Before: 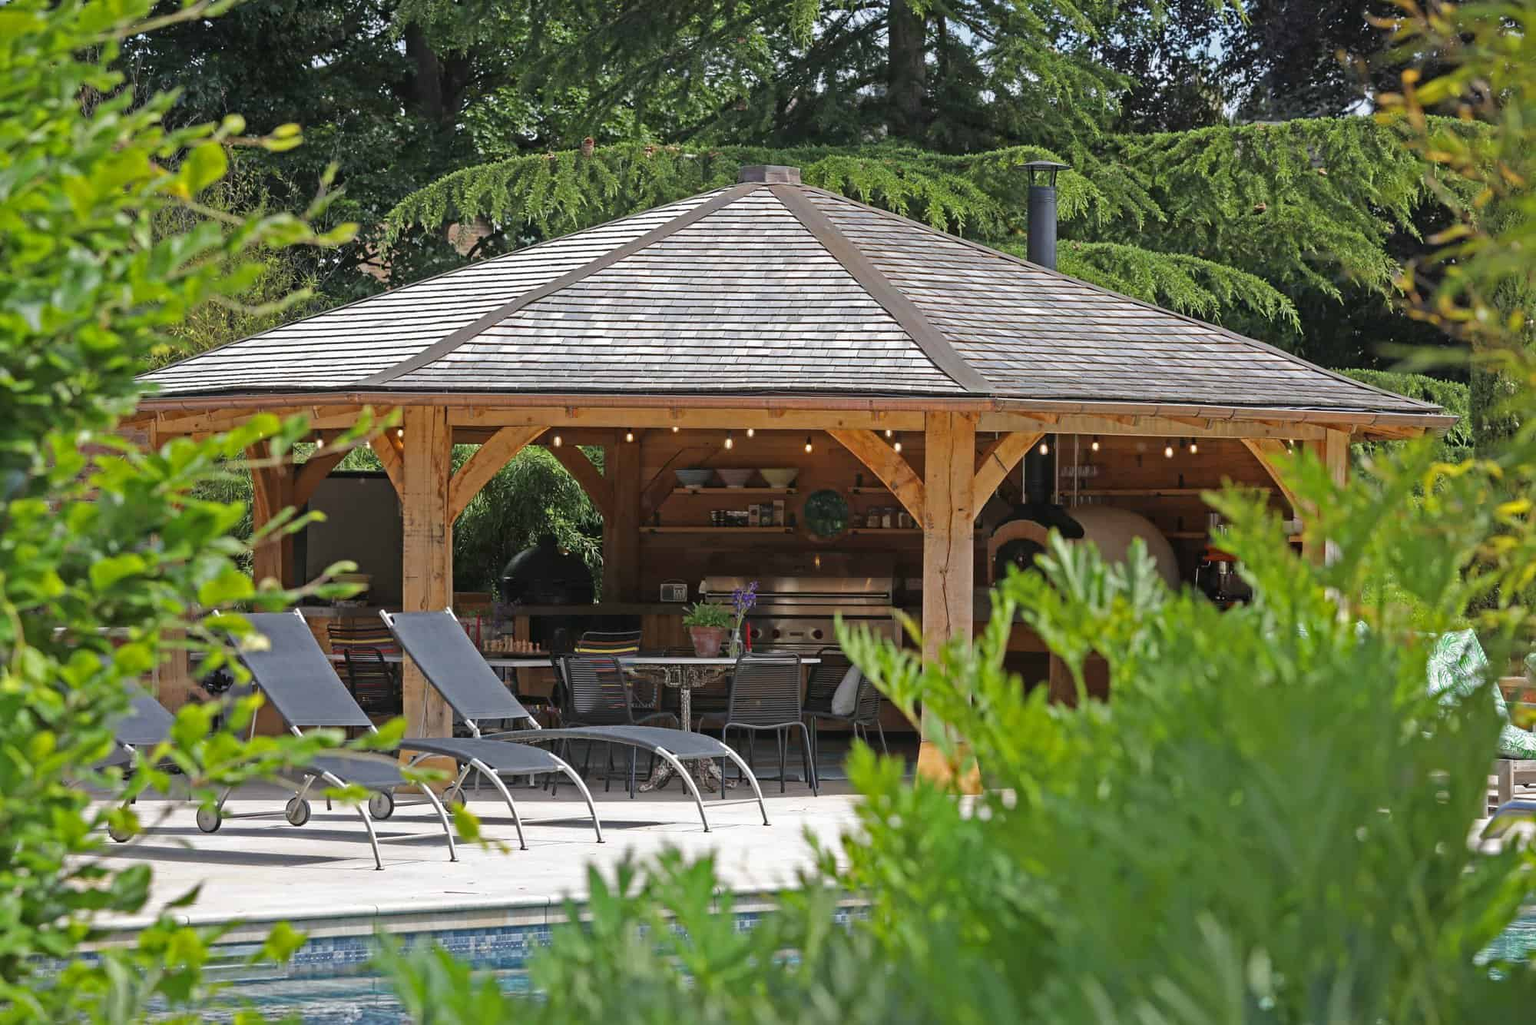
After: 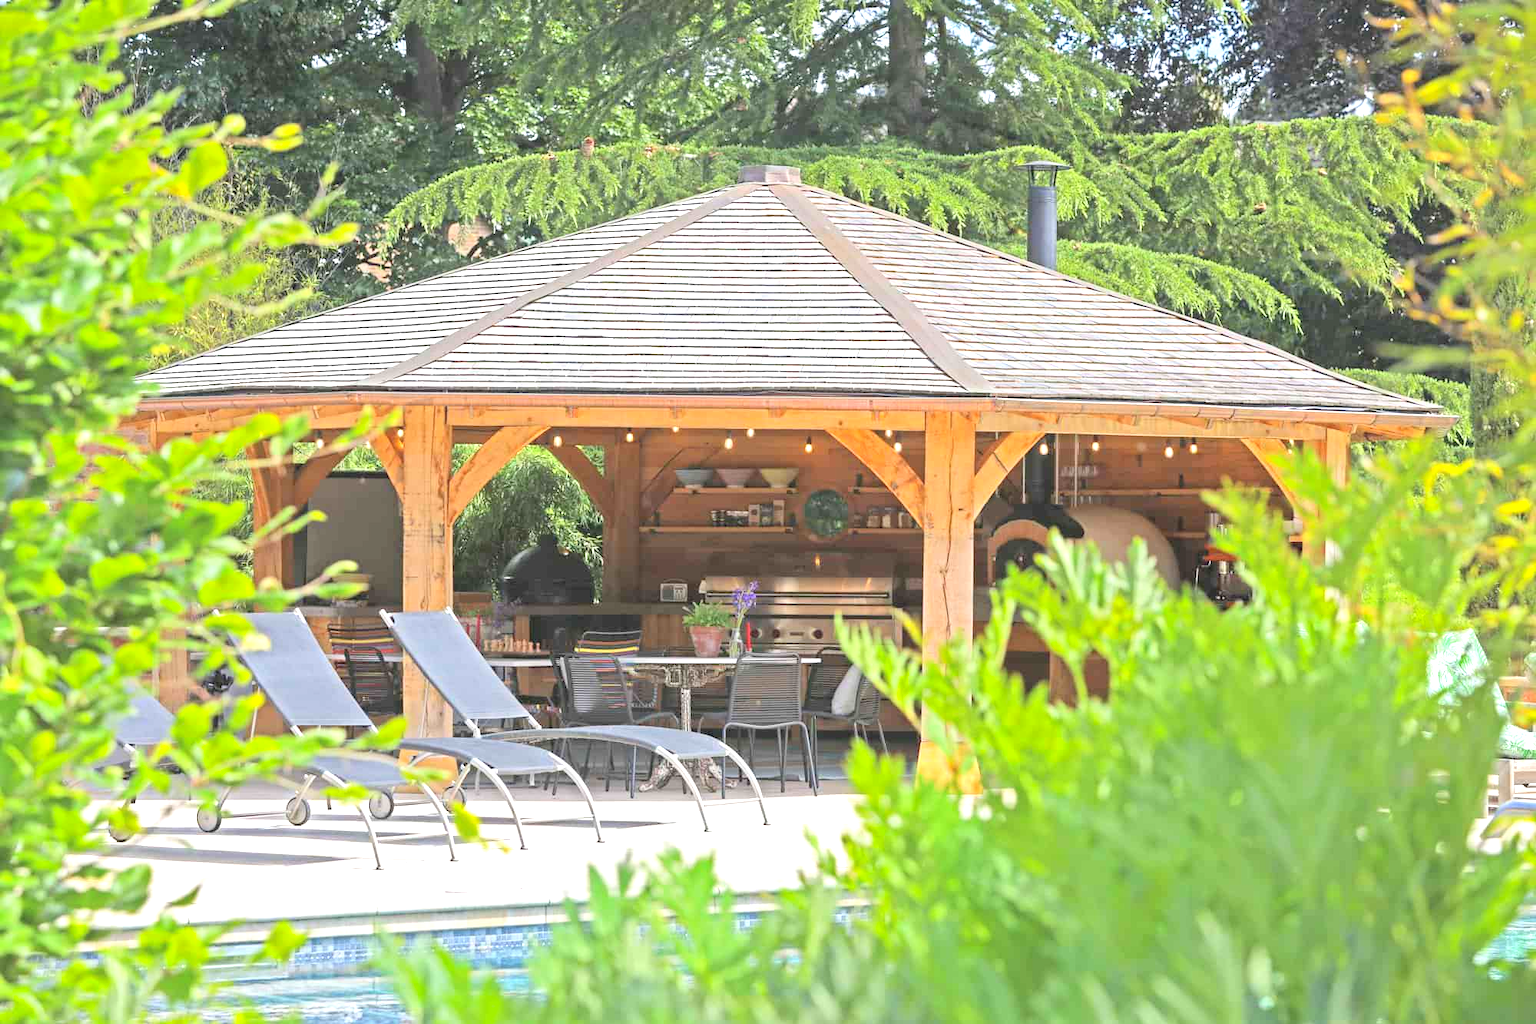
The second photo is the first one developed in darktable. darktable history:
exposure: black level correction 0, exposure 1.1 EV, compensate highlight preservation false
contrast brightness saturation: contrast 0.1, brightness 0.3, saturation 0.14
